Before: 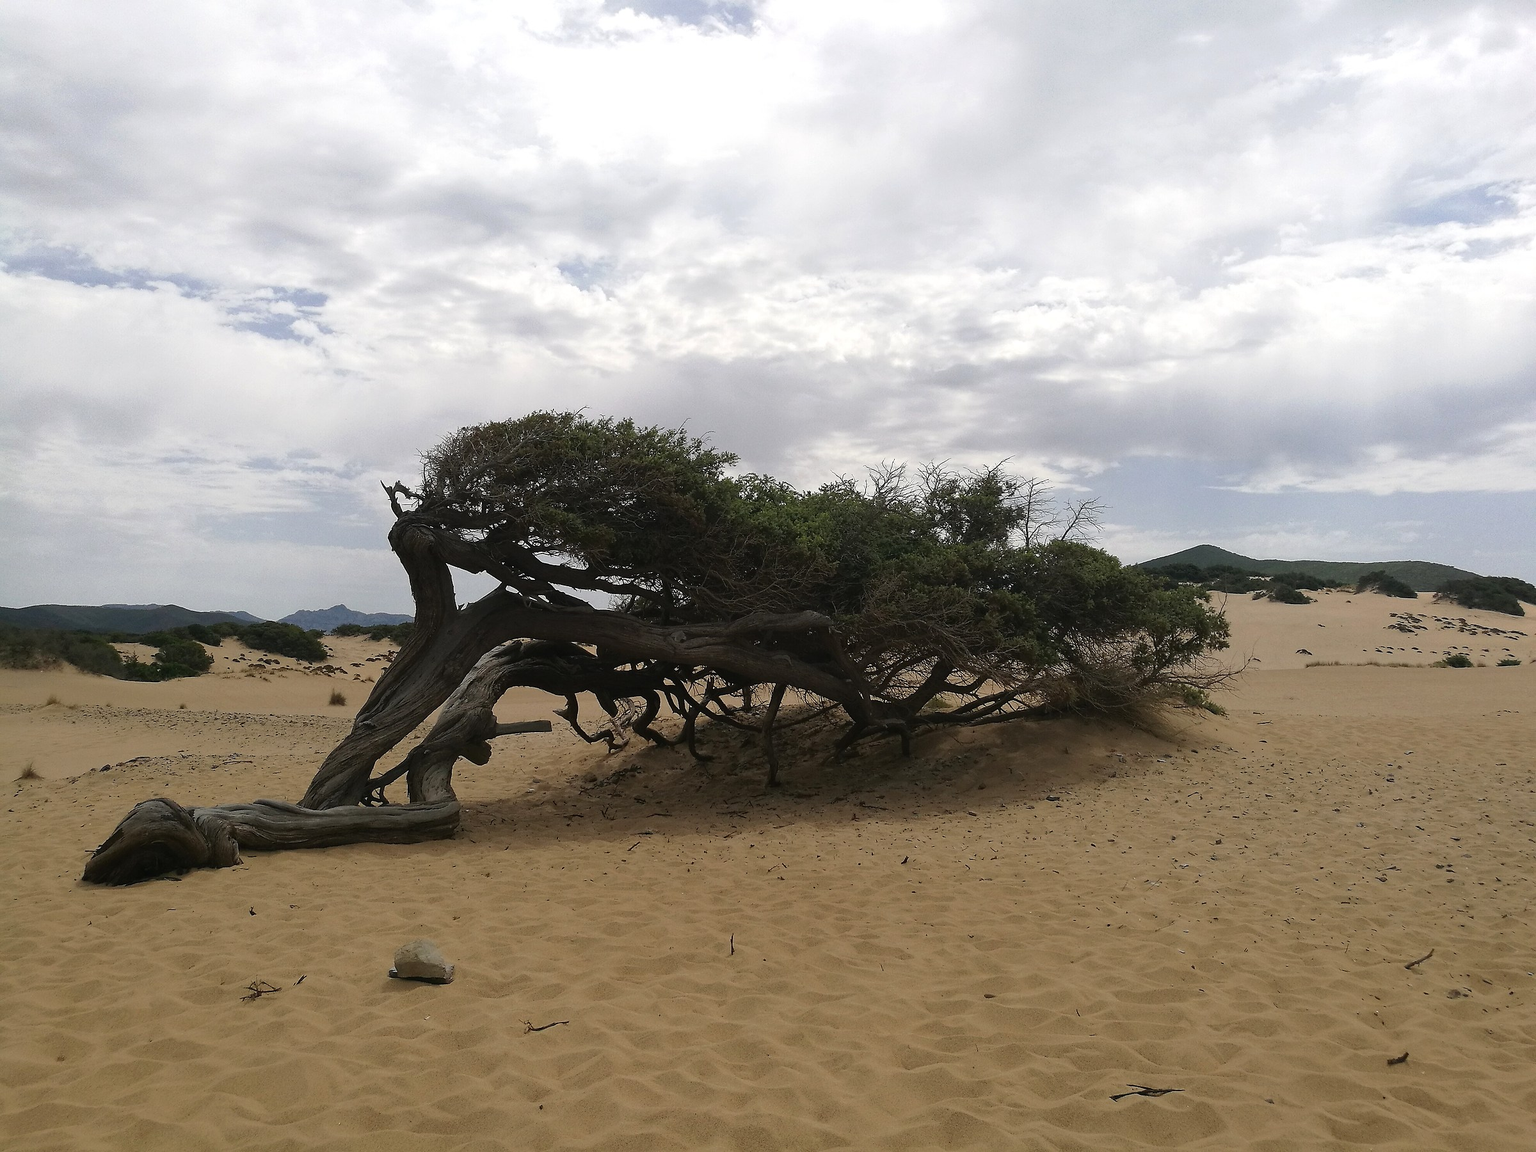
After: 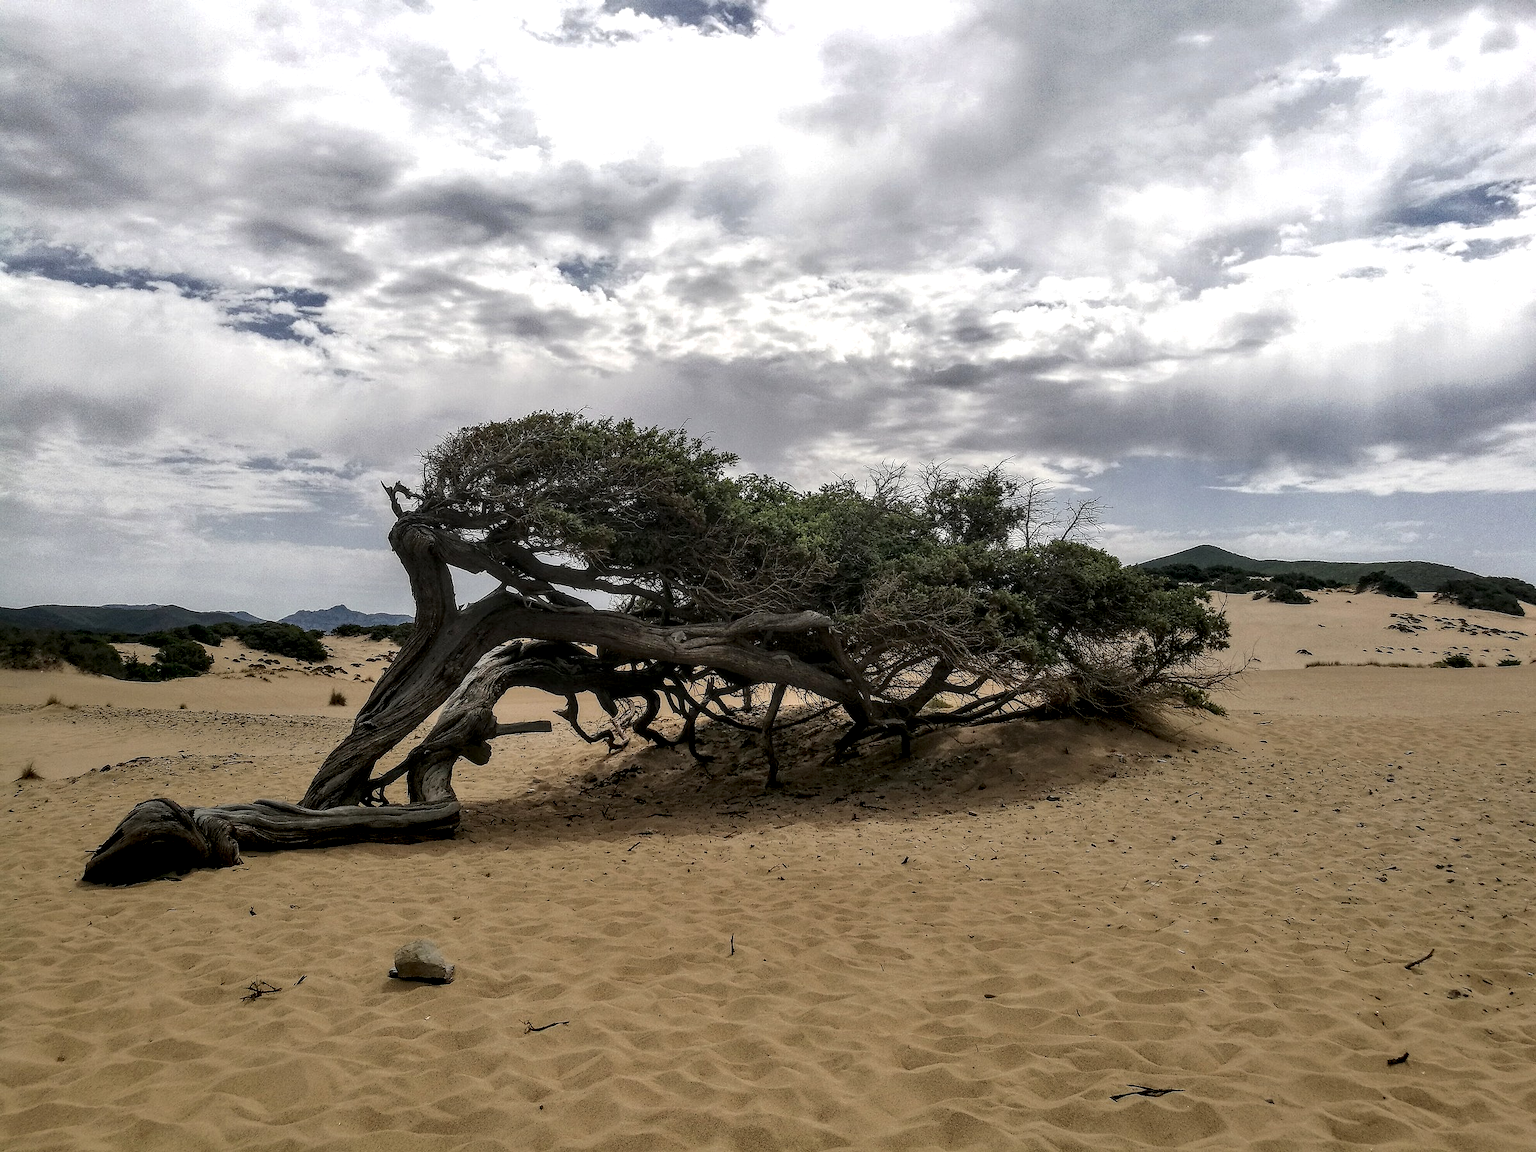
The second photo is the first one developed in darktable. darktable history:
shadows and highlights: soften with gaussian
local contrast: highlights 2%, shadows 4%, detail 182%
